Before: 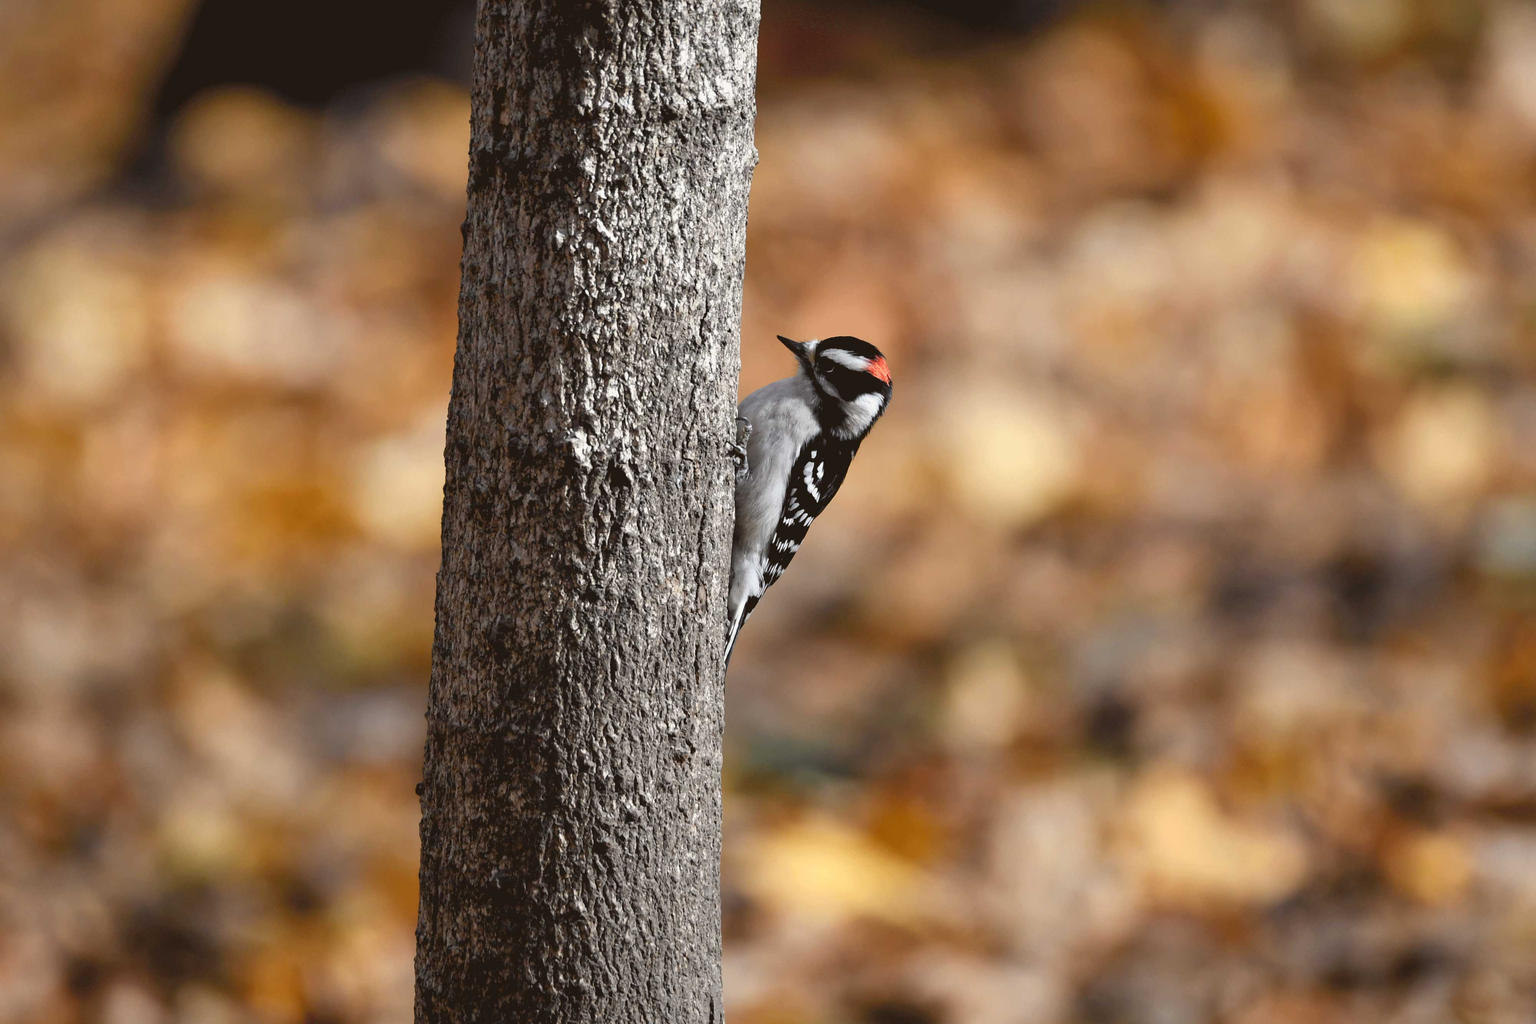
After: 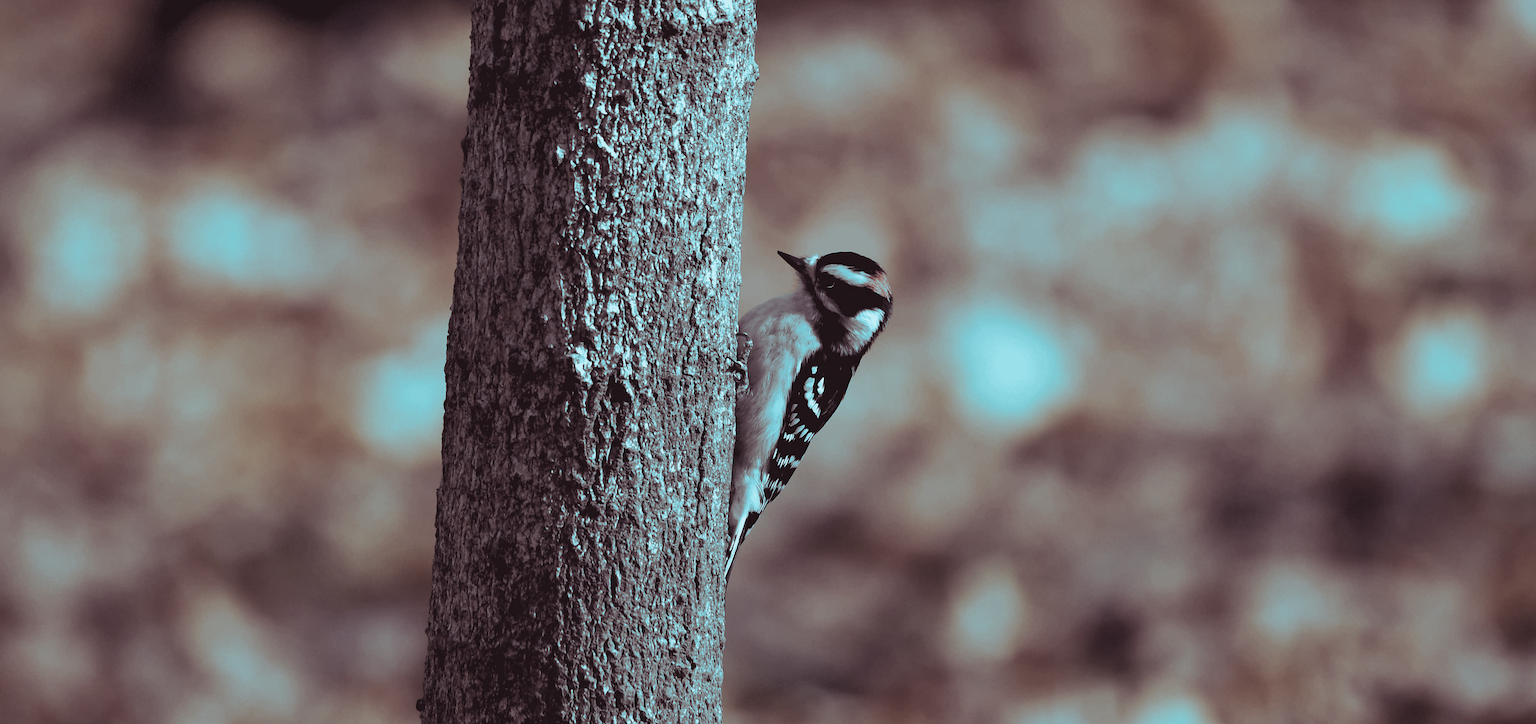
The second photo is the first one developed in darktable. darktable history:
sharpen: radius 1, threshold 1
color correction: saturation 0.3
split-toning: shadows › hue 327.6°, highlights › hue 198°, highlights › saturation 0.55, balance -21.25, compress 0%
crop and rotate: top 8.293%, bottom 20.996%
color calibration: illuminant custom, x 0.368, y 0.373, temperature 4330.32 K
color balance rgb: shadows lift › luminance -10%, shadows lift › chroma 1%, shadows lift › hue 113°, power › luminance -15%, highlights gain › chroma 0.2%, highlights gain › hue 333°, global offset › luminance 0.5%, perceptual saturation grading › global saturation 20%, perceptual saturation grading › highlights -50%, perceptual saturation grading › shadows 25%, contrast -10%
